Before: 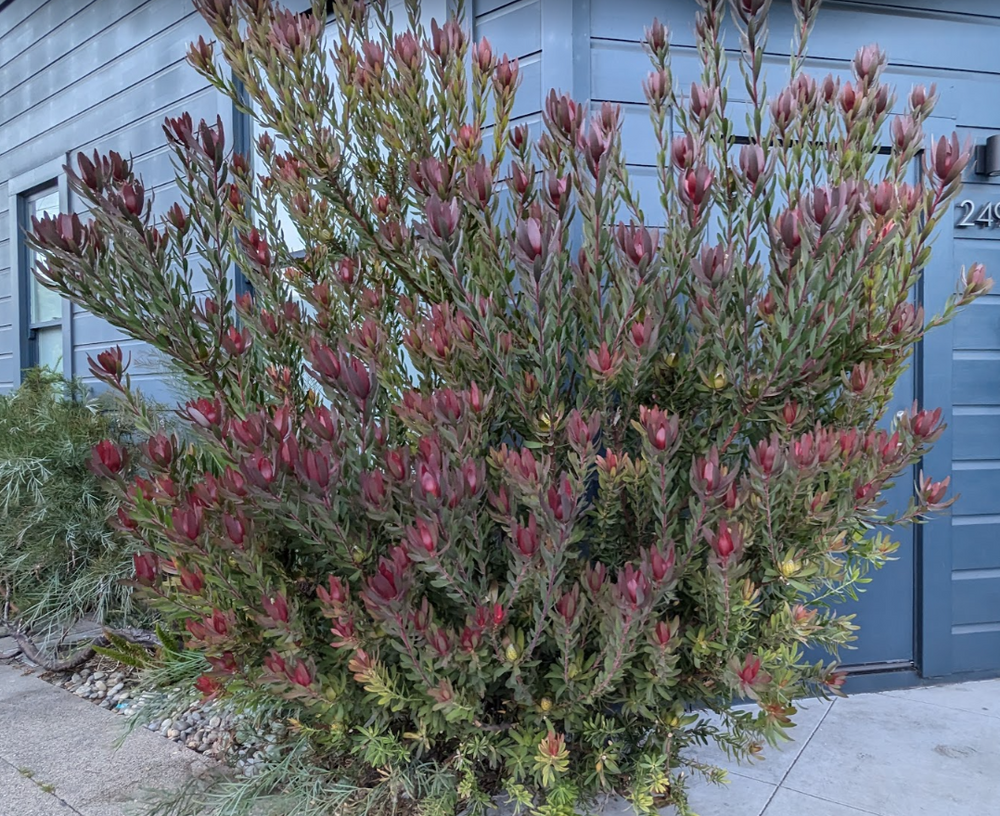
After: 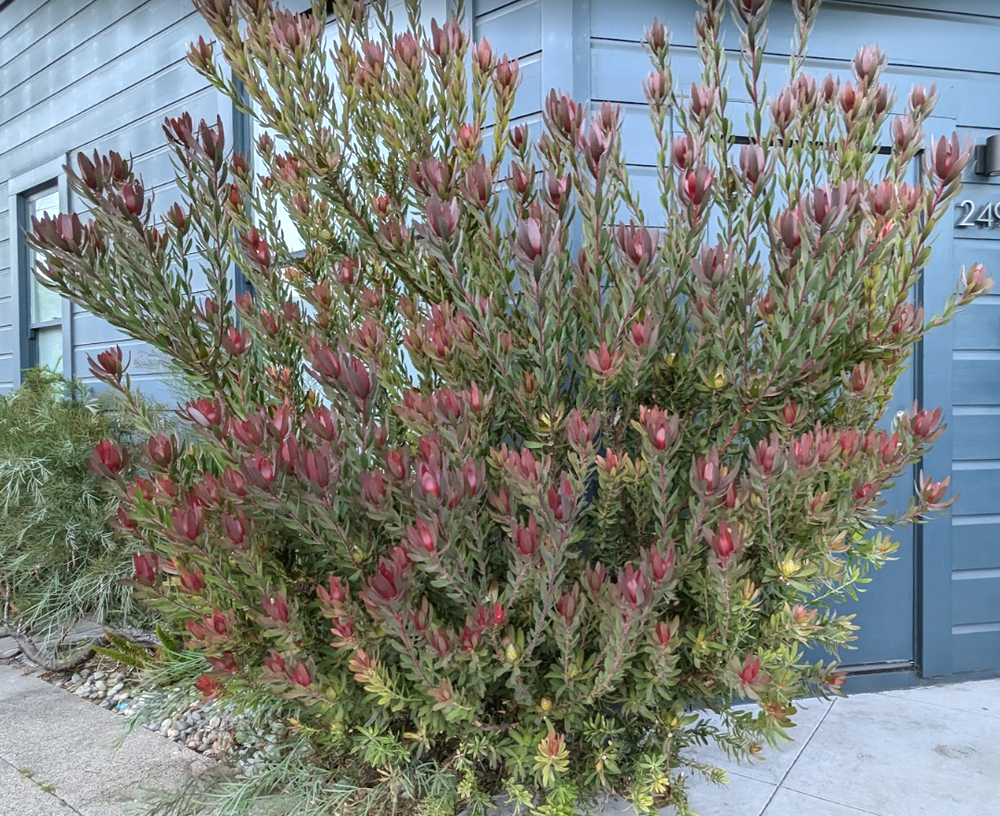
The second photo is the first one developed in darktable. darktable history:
color balance: mode lift, gamma, gain (sRGB), lift [1.04, 1, 1, 0.97], gamma [1.01, 1, 1, 0.97], gain [0.96, 1, 1, 0.97]
shadows and highlights: shadows 20.55, highlights -20.99, soften with gaussian
exposure: black level correction 0.001, exposure 0.5 EV, compensate exposure bias true, compensate highlight preservation false
